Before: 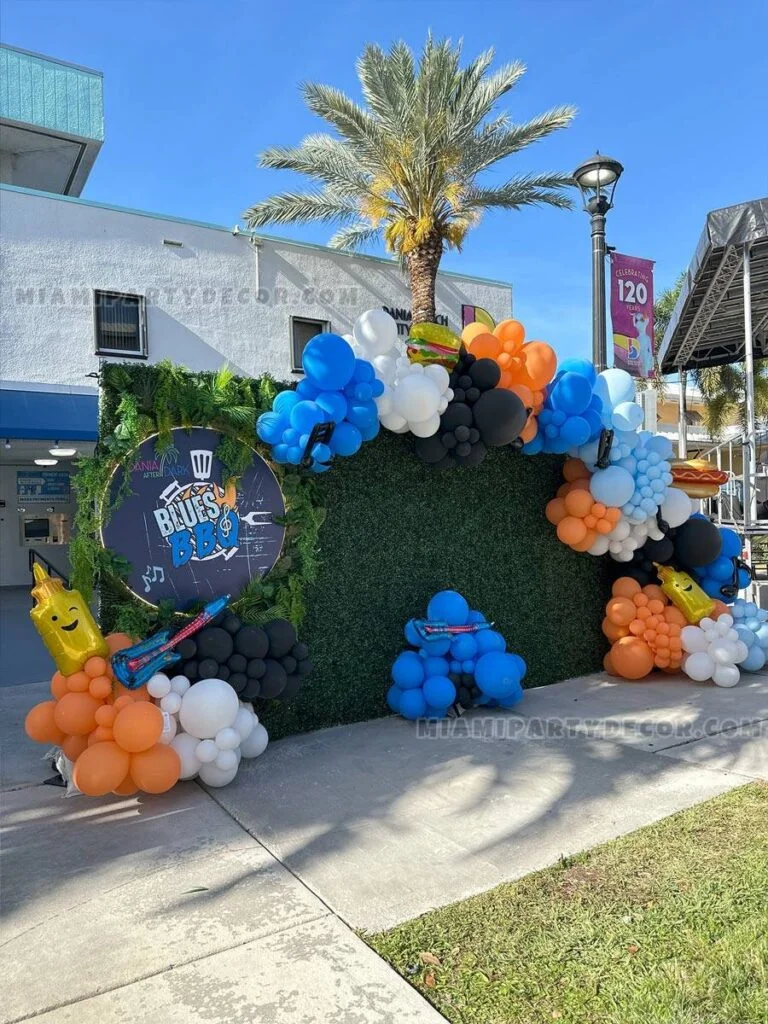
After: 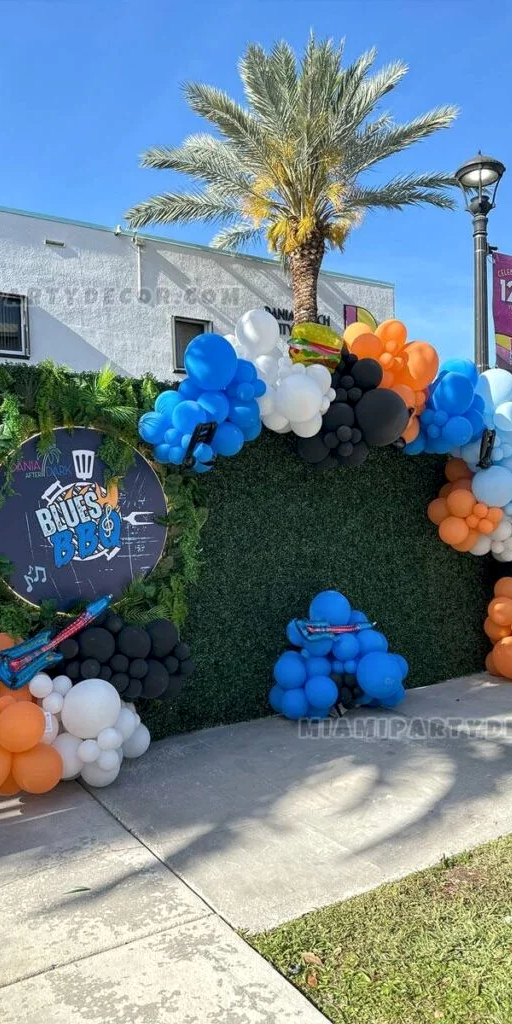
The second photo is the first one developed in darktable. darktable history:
local contrast: highlights 100%, shadows 100%, detail 120%, midtone range 0.2
crop and rotate: left 15.446%, right 17.836%
